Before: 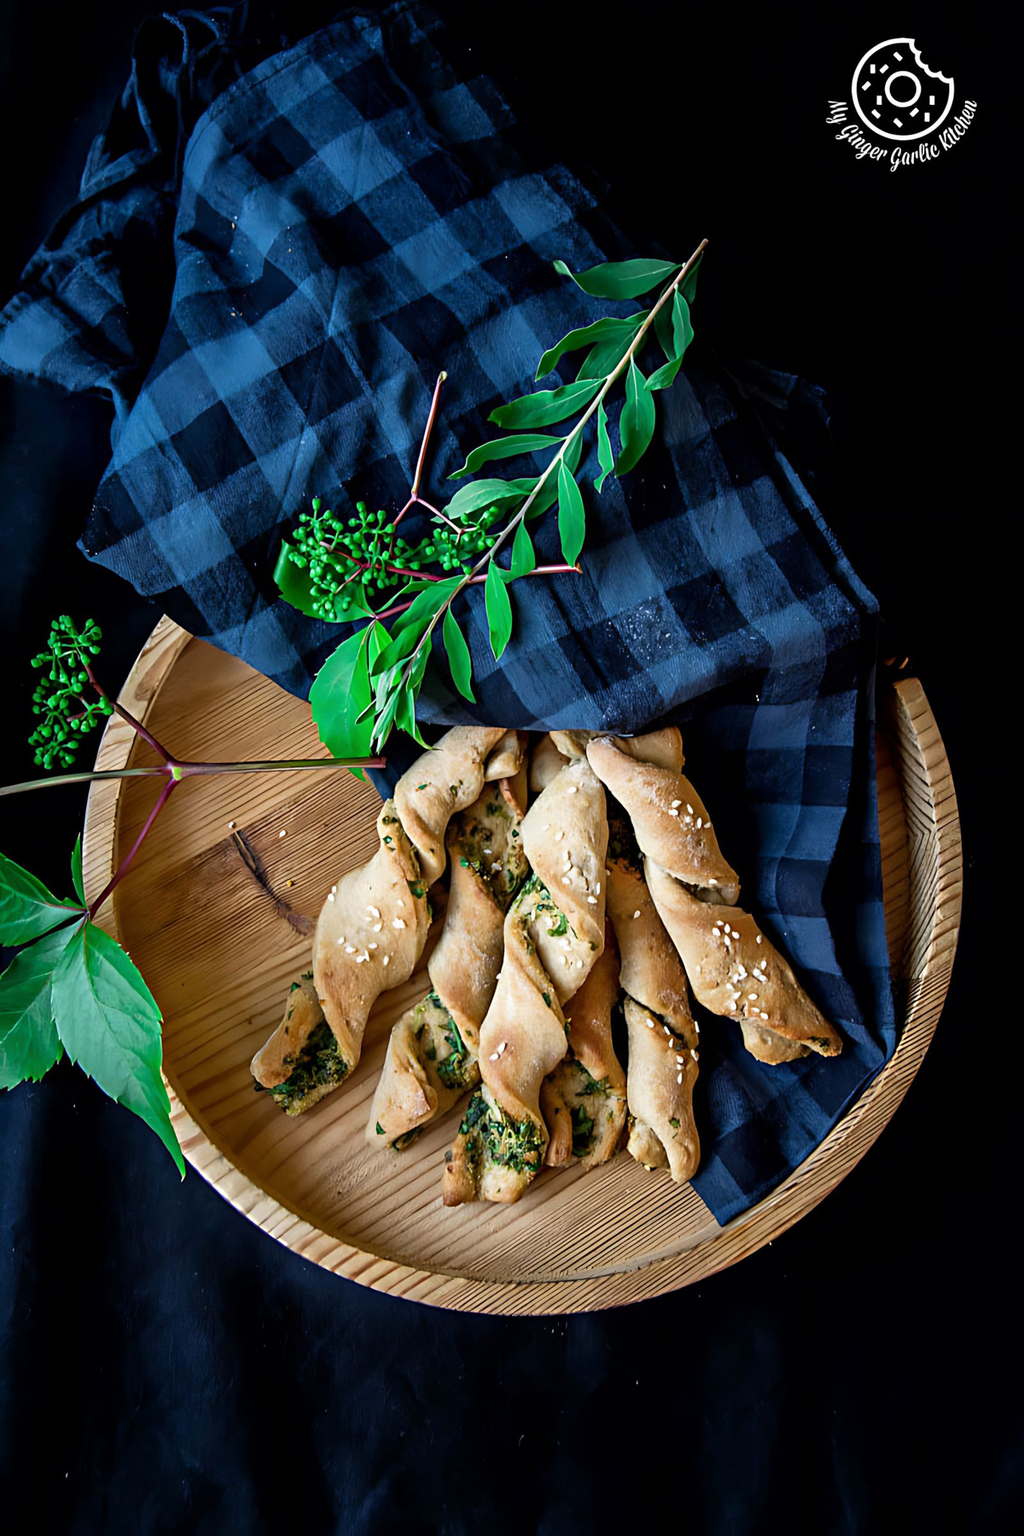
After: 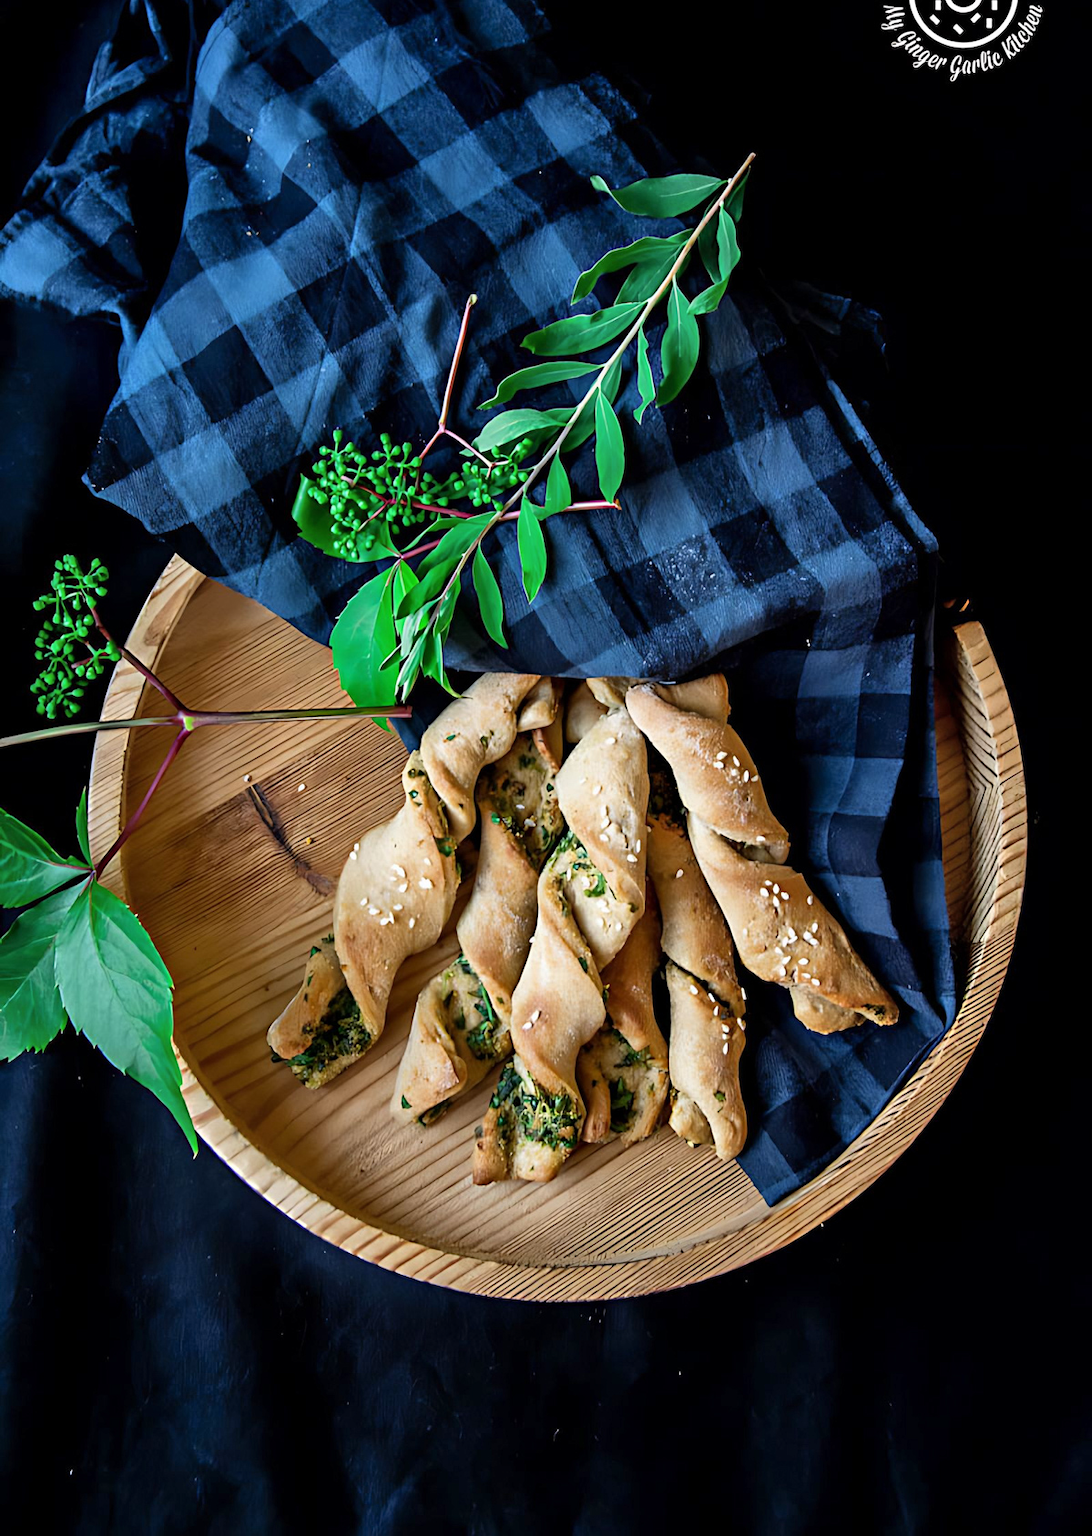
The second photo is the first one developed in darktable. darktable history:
shadows and highlights: shadows 37.27, highlights -28.18, soften with gaussian
crop and rotate: top 6.25%
